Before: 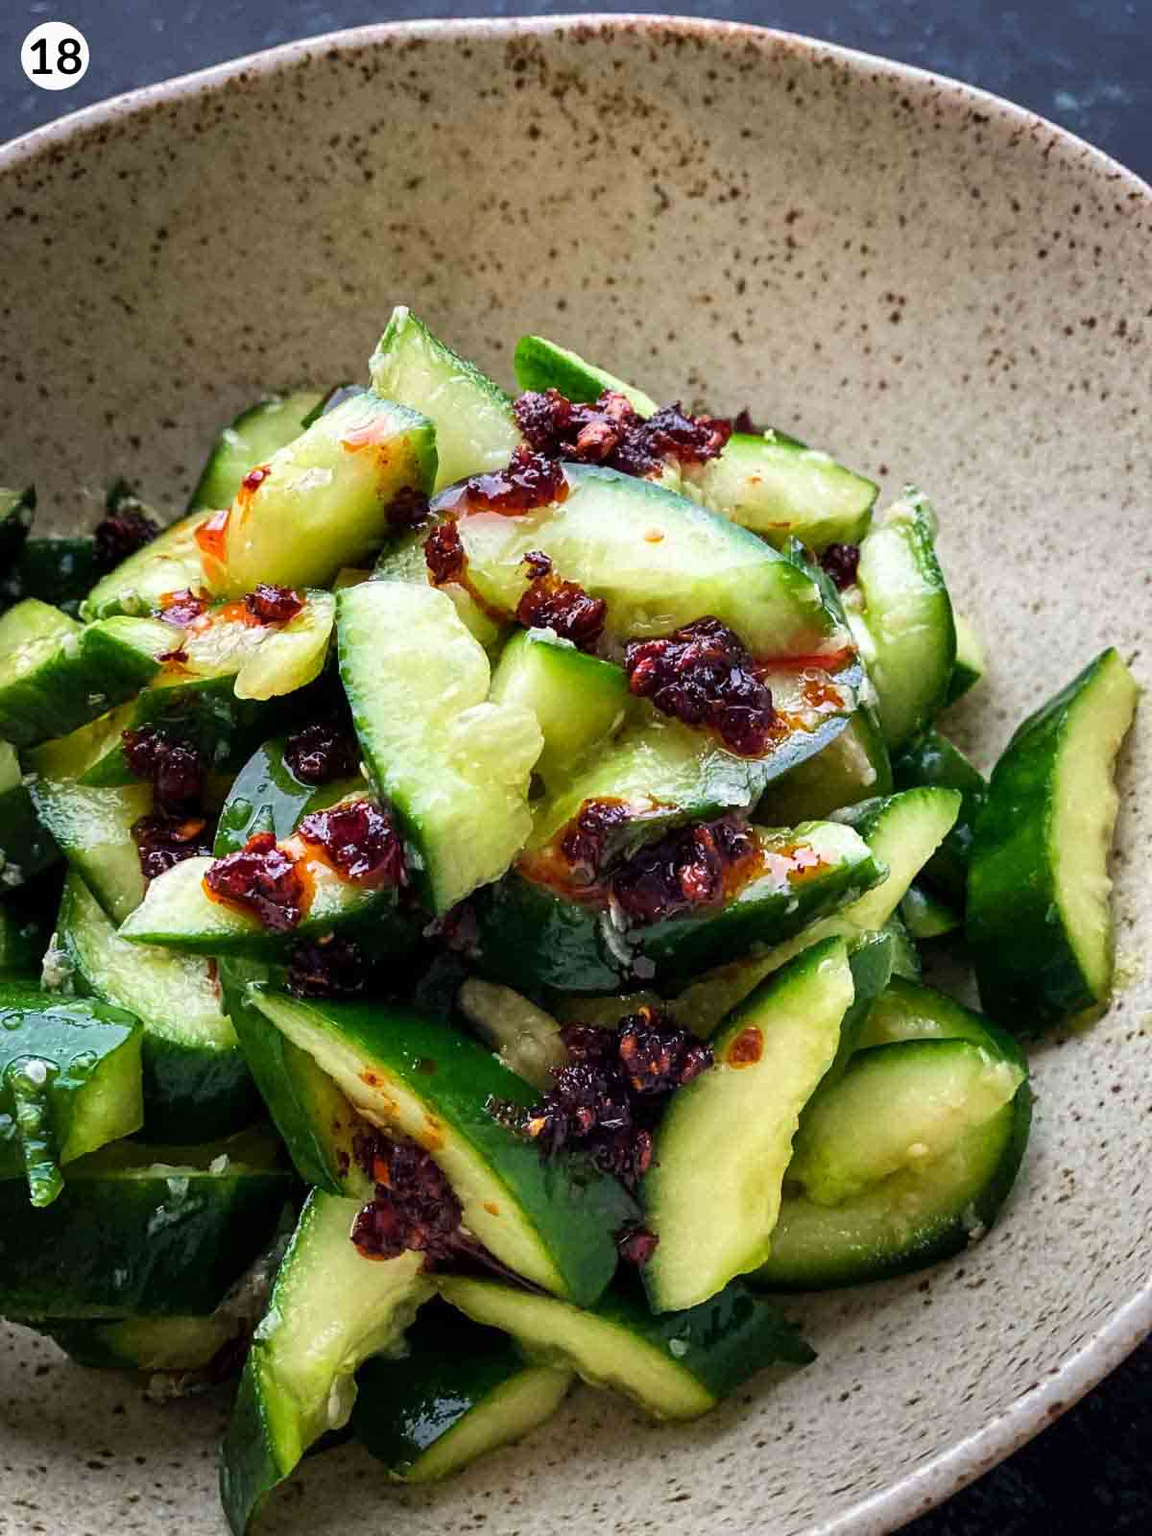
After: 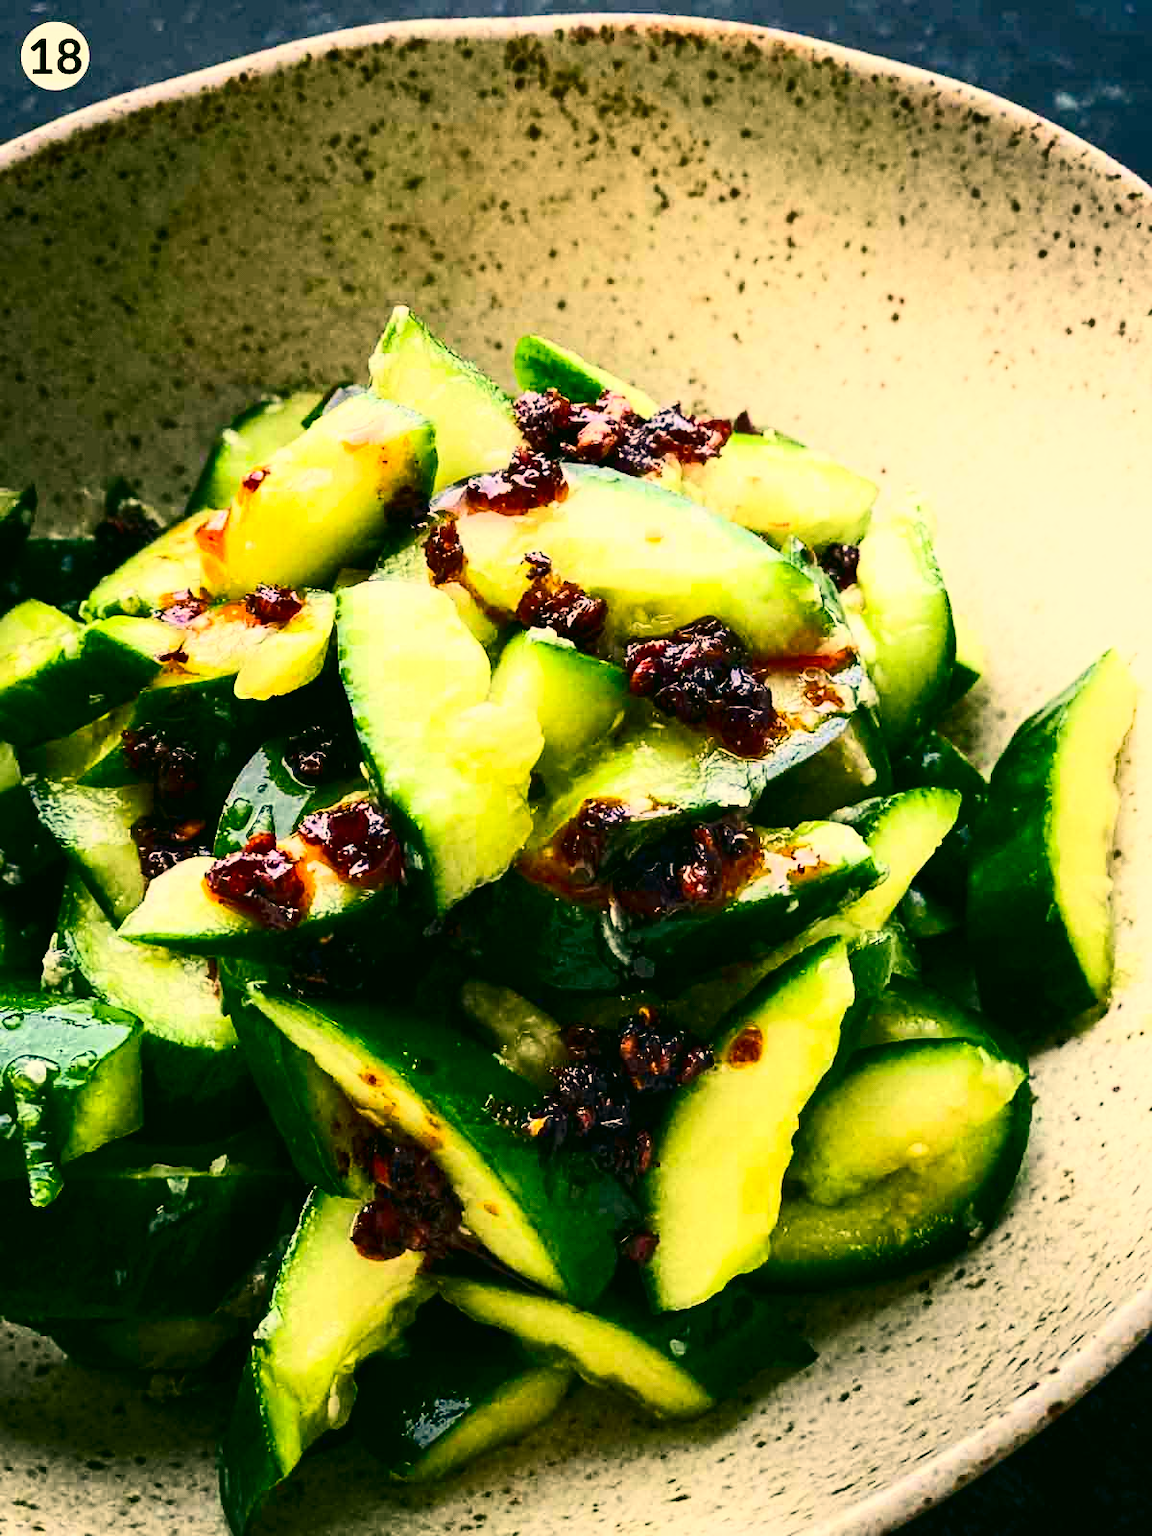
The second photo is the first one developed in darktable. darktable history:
shadows and highlights: shadows -21.3, highlights 100, soften with gaussian
contrast brightness saturation: contrast 0.4, brightness 0.05, saturation 0.25
color correction: highlights a* 5.3, highlights b* 24.26, shadows a* -15.58, shadows b* 4.02
